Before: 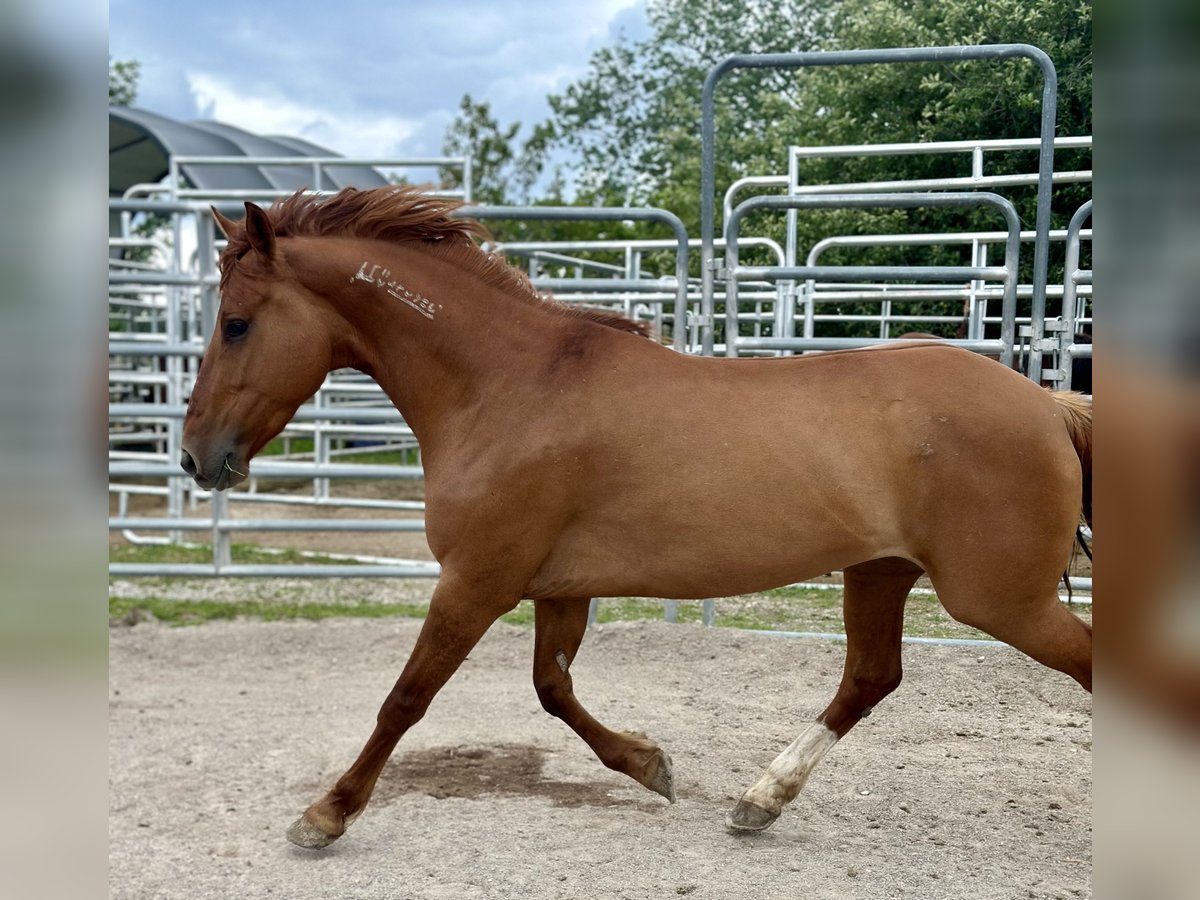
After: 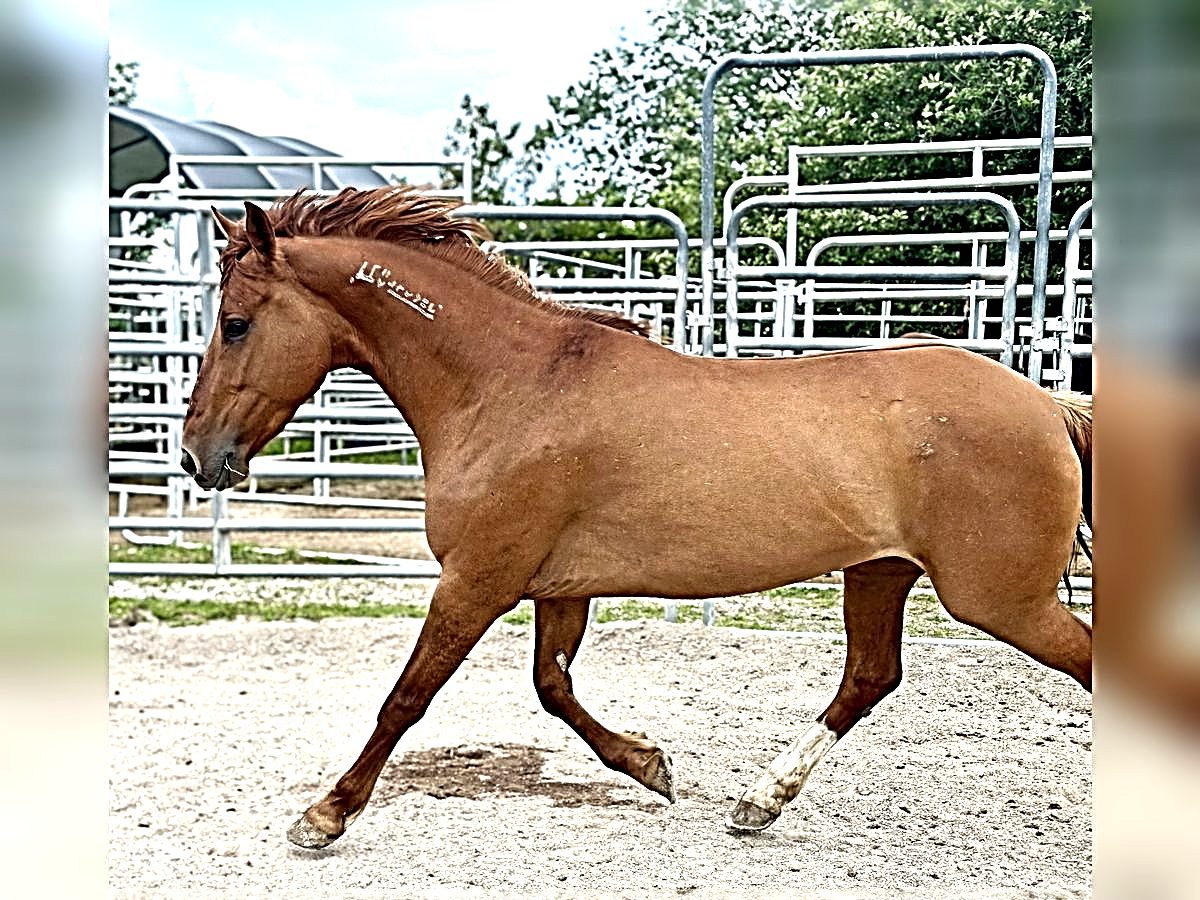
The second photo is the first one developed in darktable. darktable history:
exposure: exposure 1.059 EV, compensate highlight preservation false
sharpen: radius 4.047, amount 1.994
